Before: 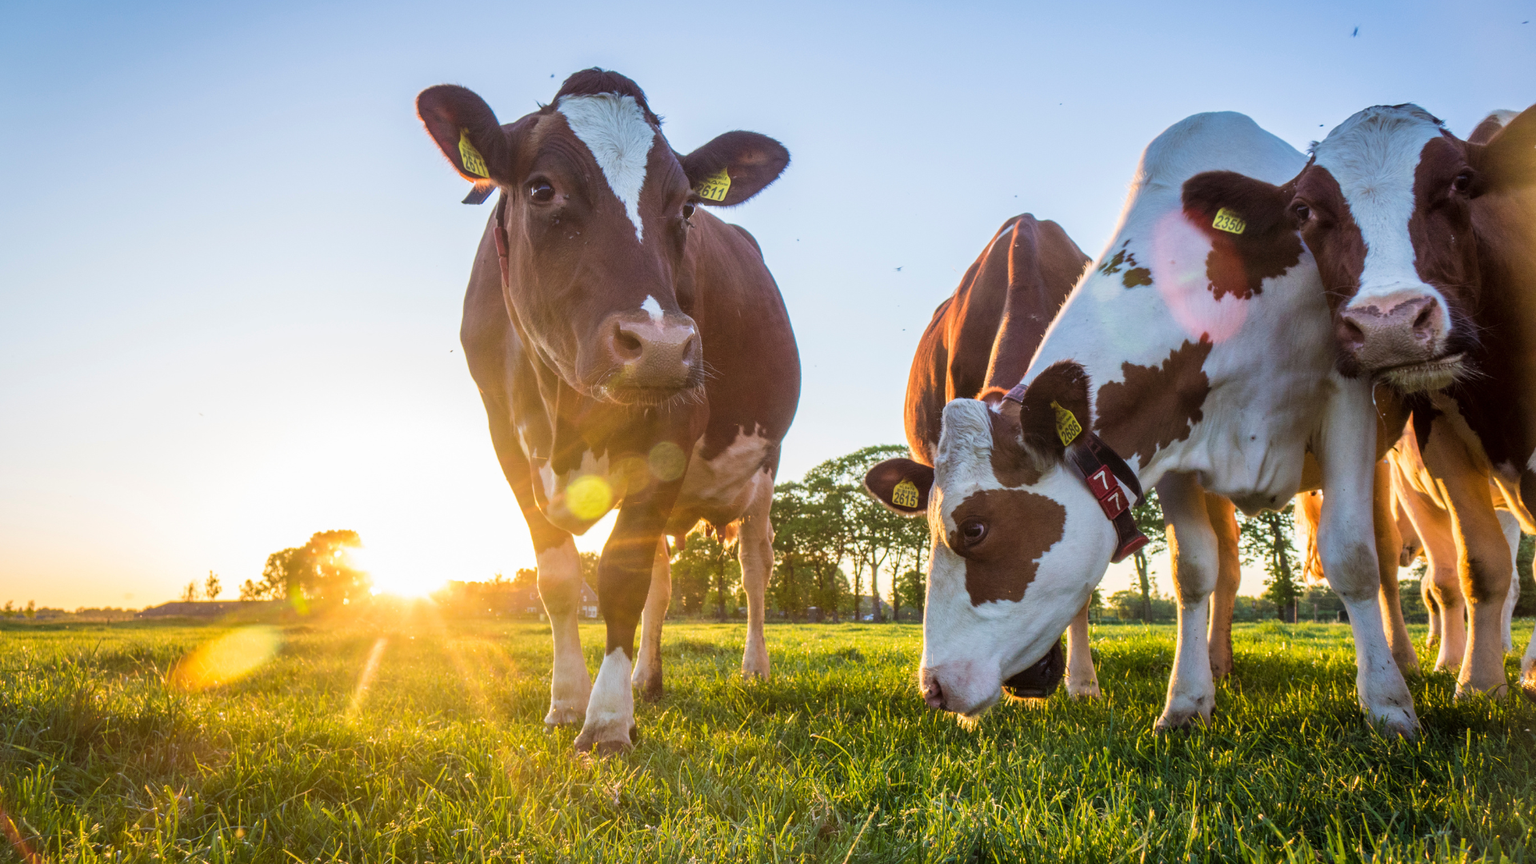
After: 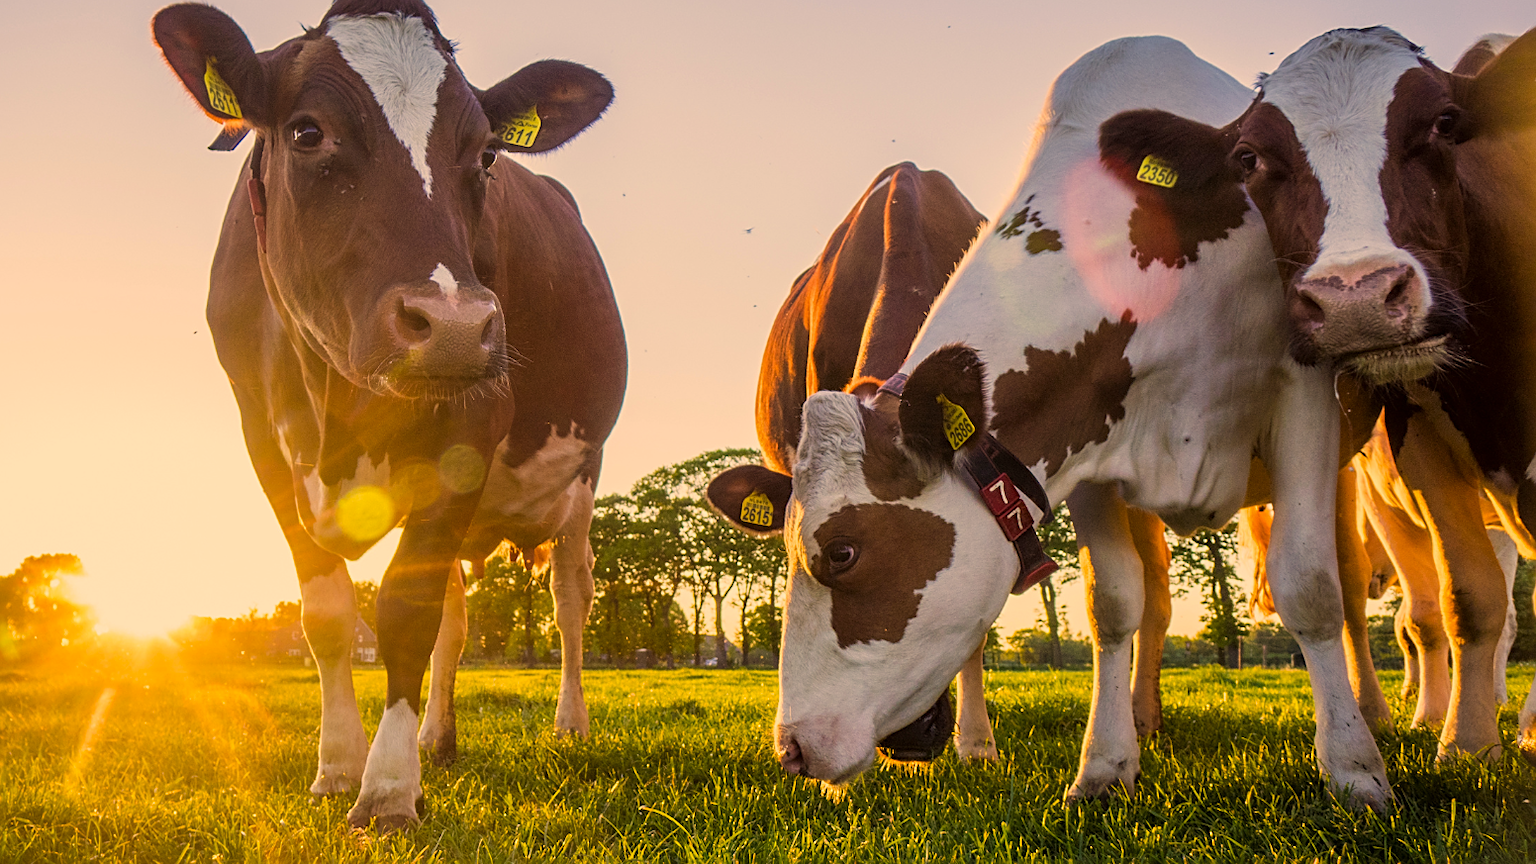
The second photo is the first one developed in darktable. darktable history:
exposure: exposure -0.242 EV, compensate highlight preservation false
sharpen: on, module defaults
color correction: highlights a* 15, highlights b* 31.55
crop: left 19.159%, top 9.58%, bottom 9.58%
